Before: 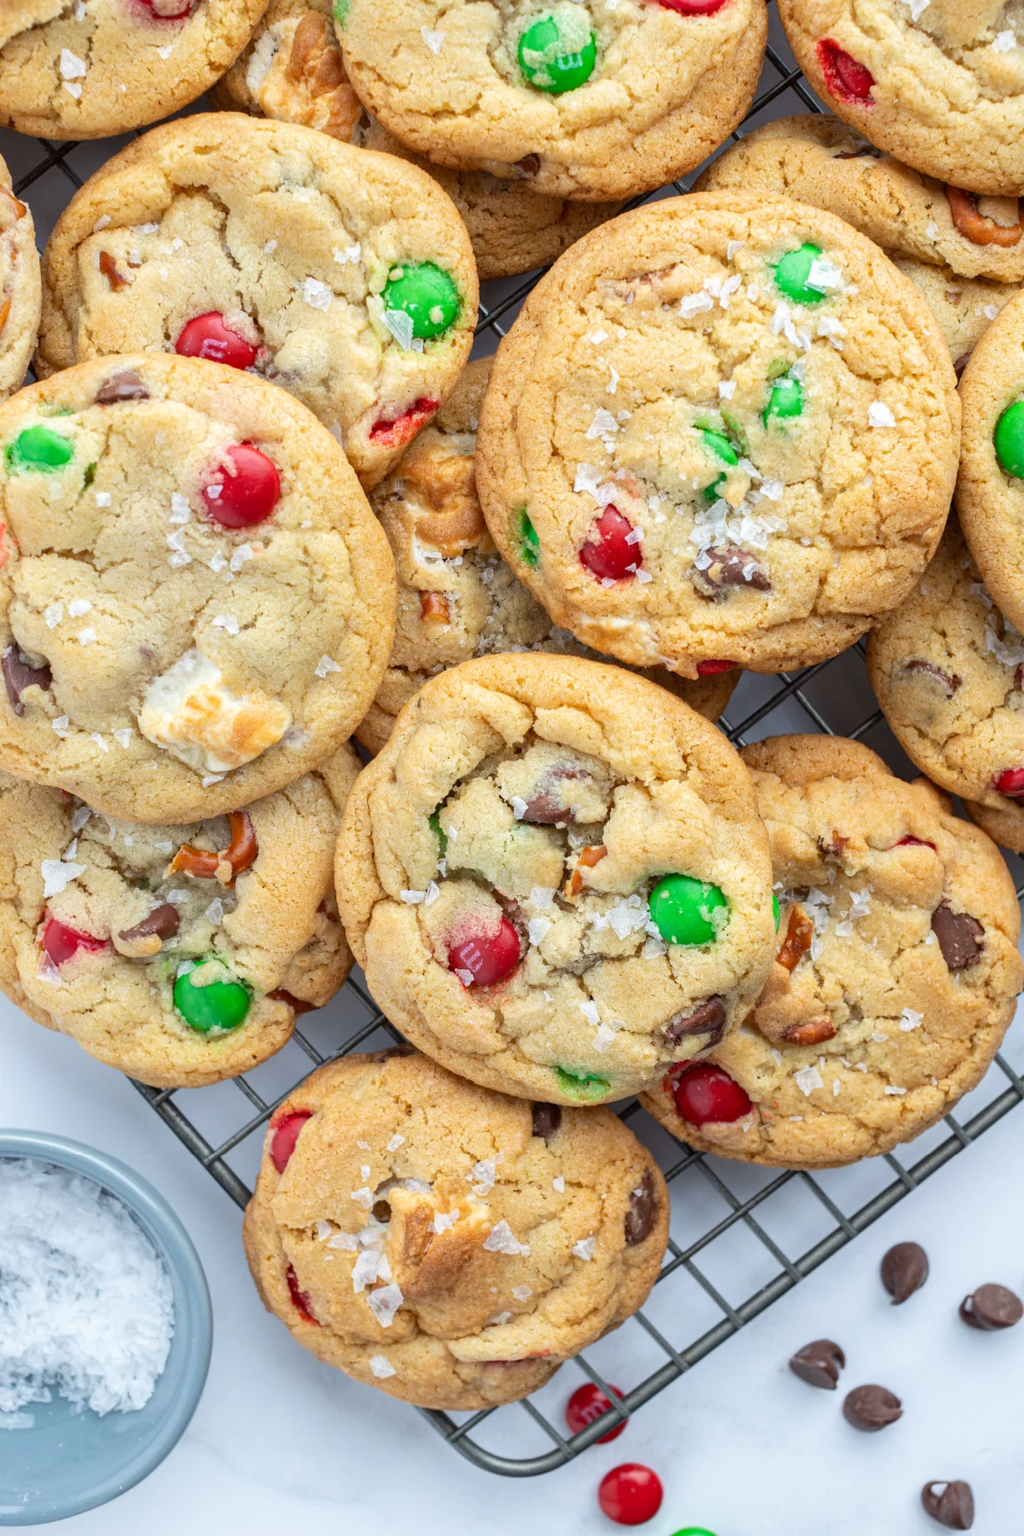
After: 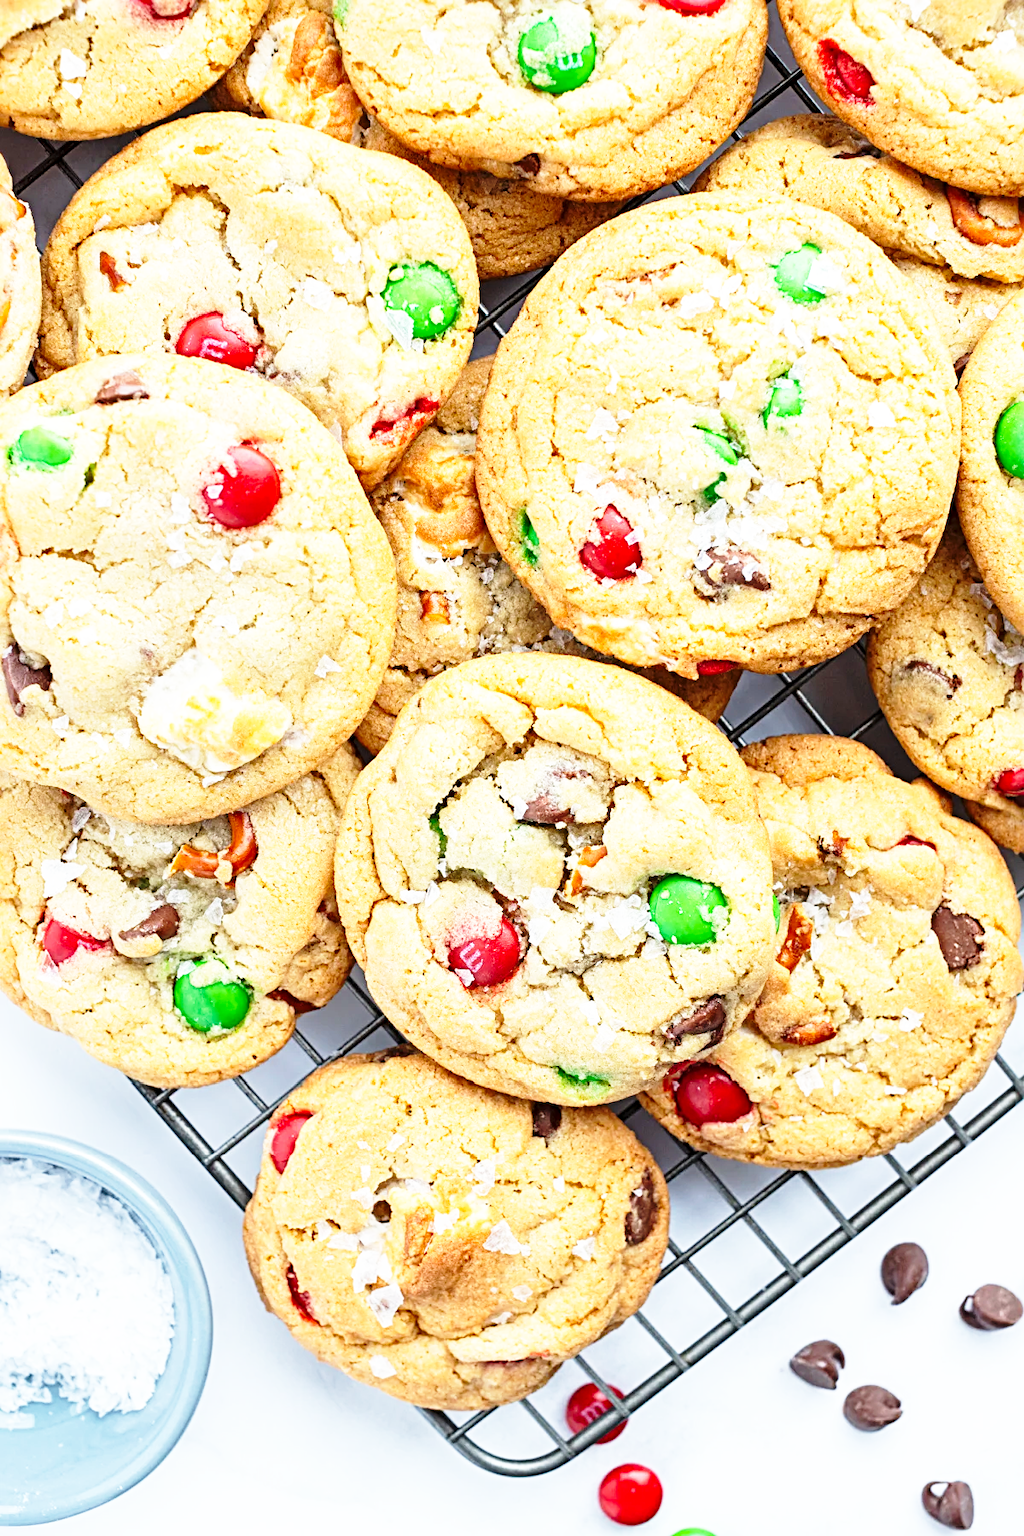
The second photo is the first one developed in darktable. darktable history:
base curve: curves: ch0 [(0, 0) (0.026, 0.03) (0.109, 0.232) (0.351, 0.748) (0.669, 0.968) (1, 1)], preserve colors none
sharpen: radius 3.997
